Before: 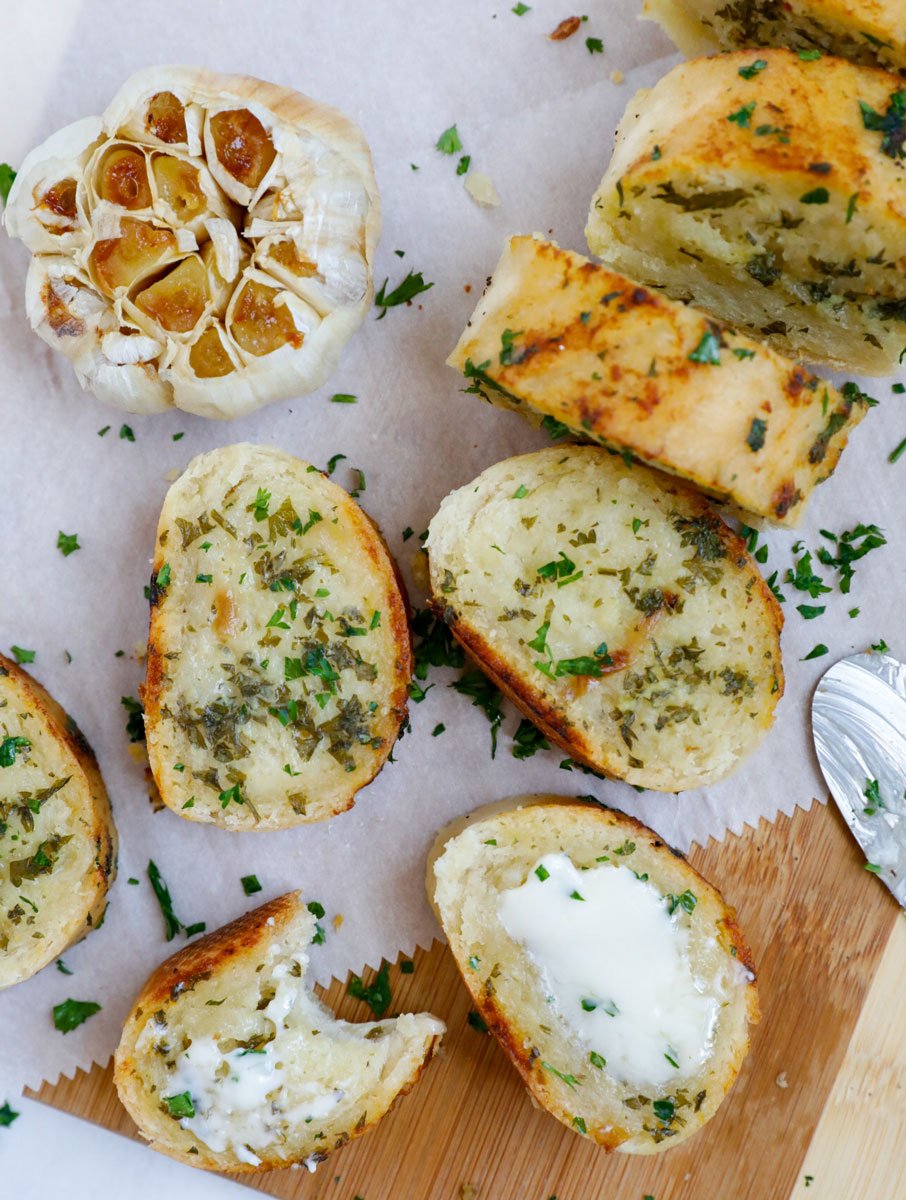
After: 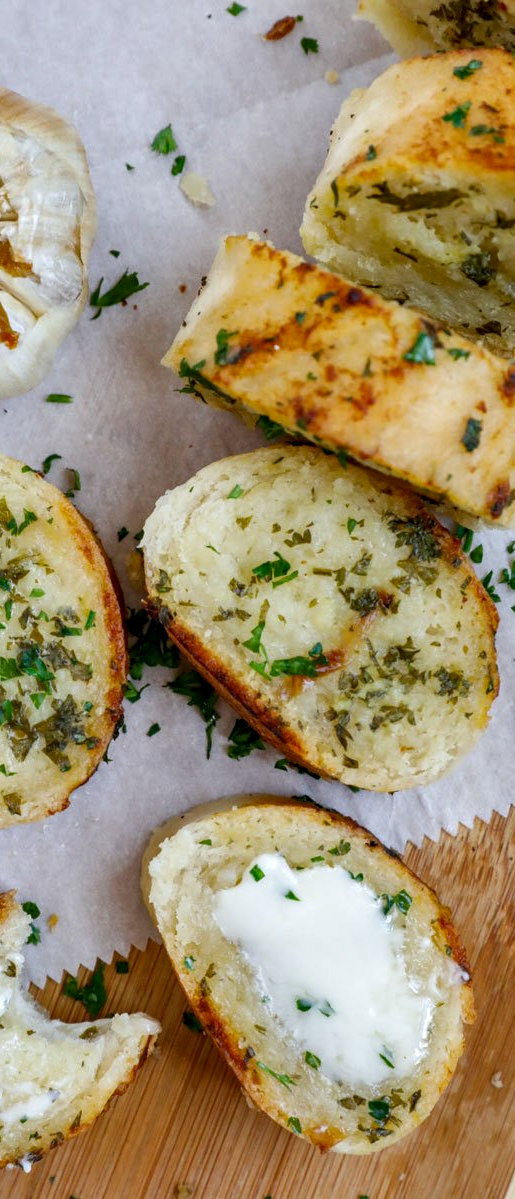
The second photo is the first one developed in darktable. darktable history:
crop: left 31.461%, top 0.018%, right 11.626%
shadows and highlights: shadows 52.99, soften with gaussian
local contrast: on, module defaults
